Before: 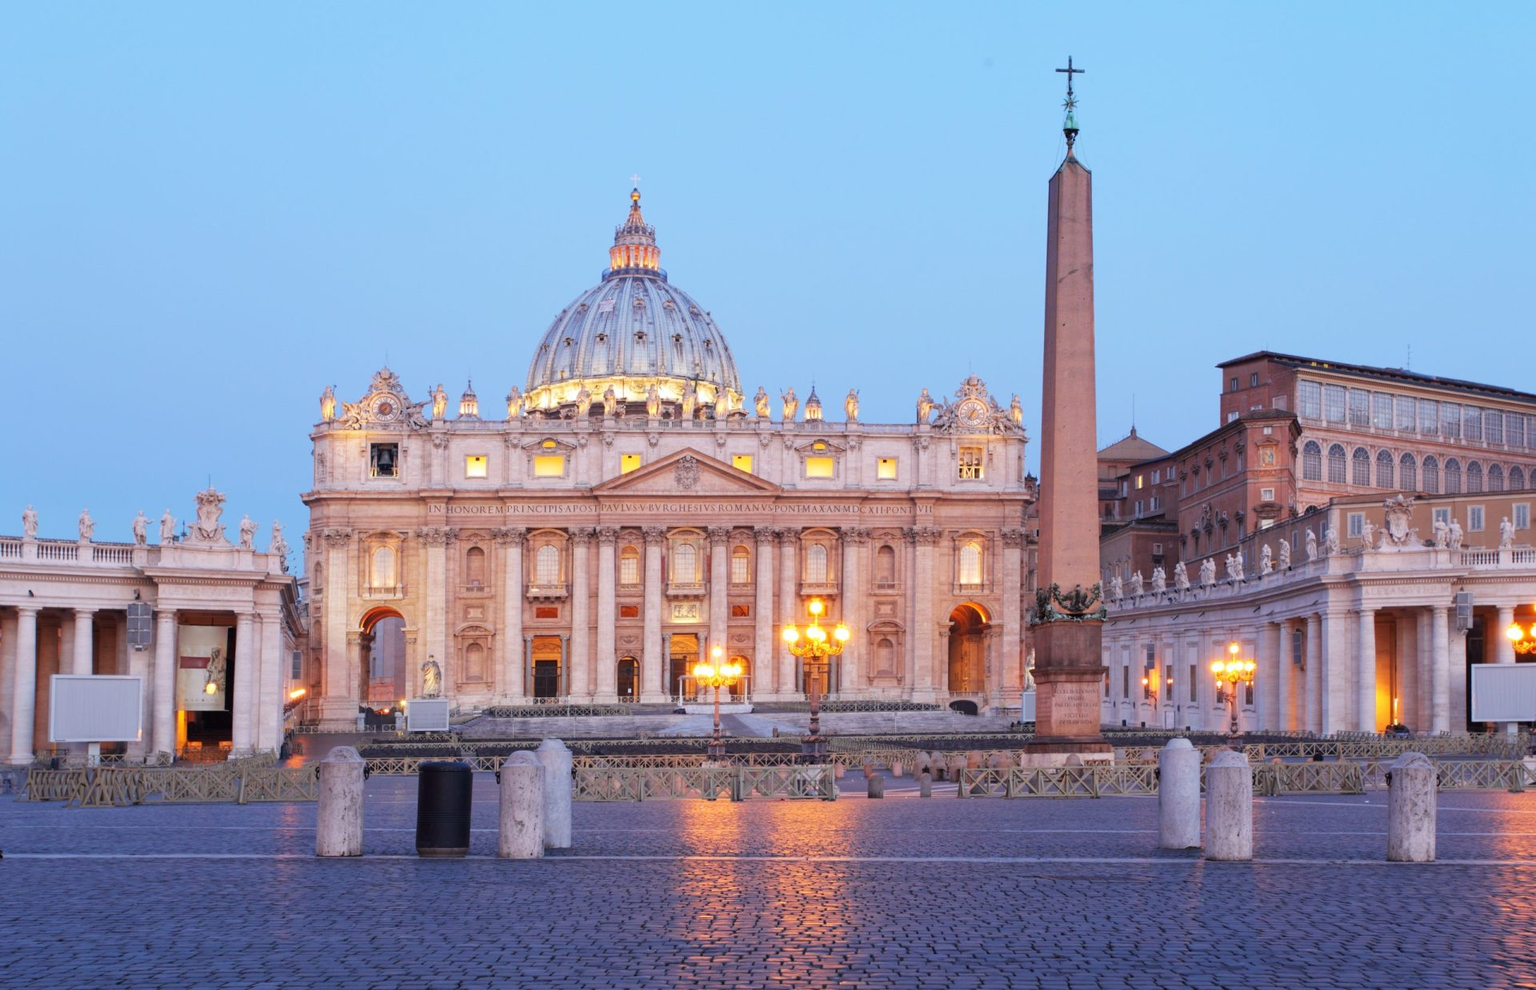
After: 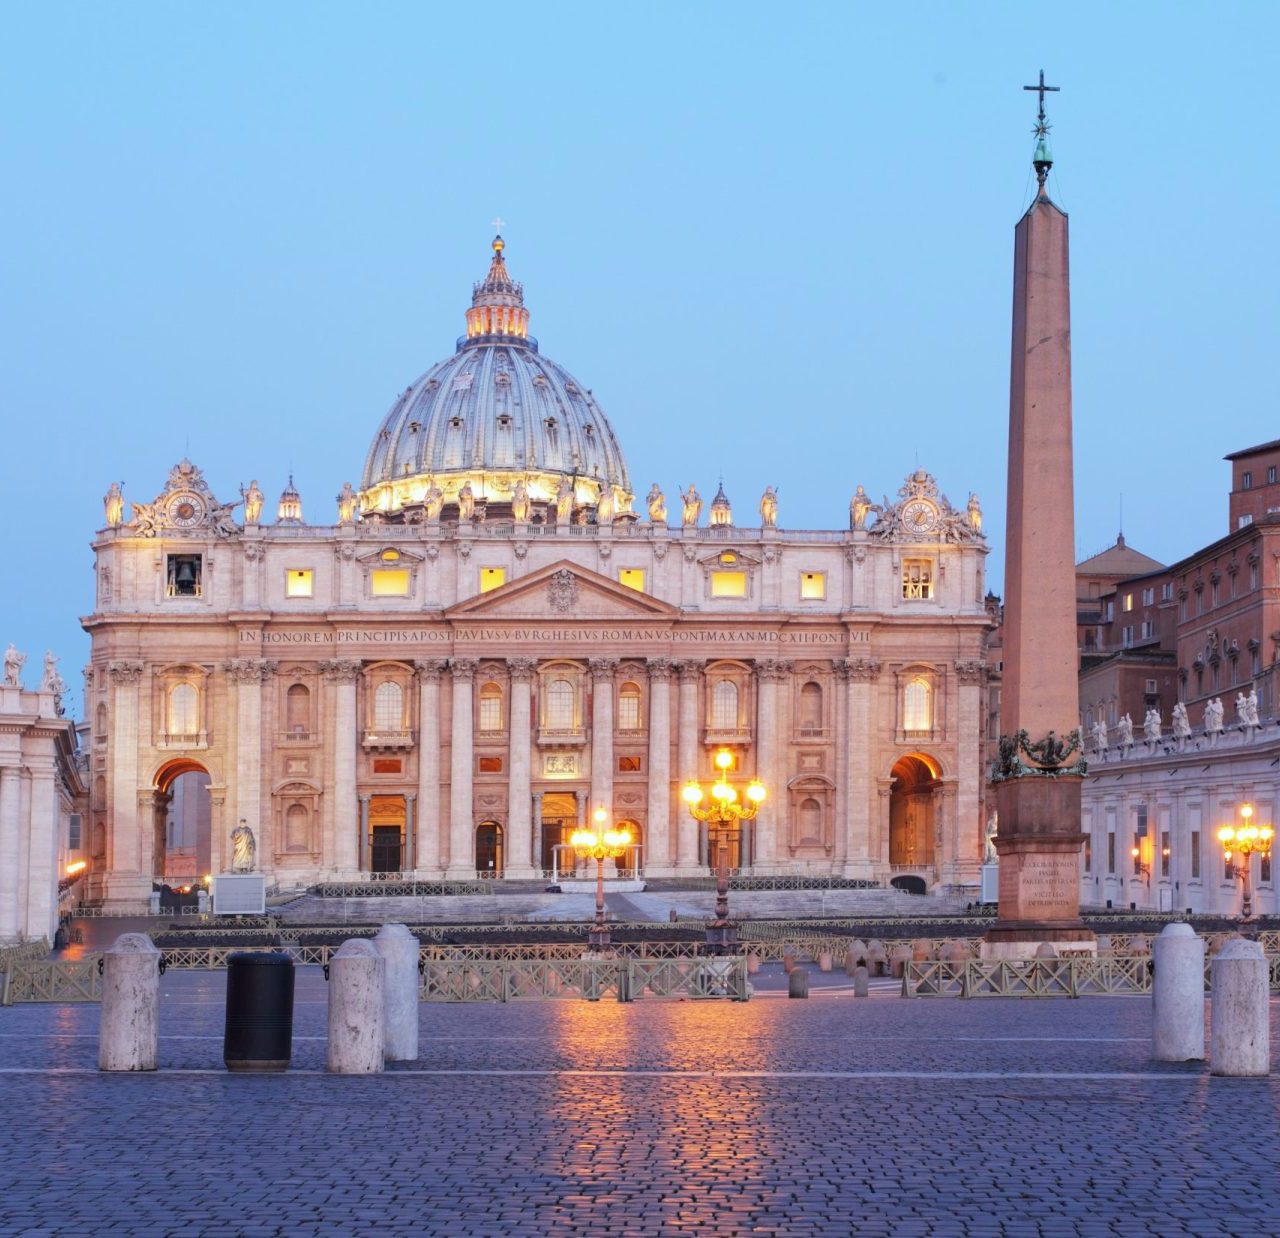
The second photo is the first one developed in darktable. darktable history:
white balance: red 0.978, blue 0.999
crop and rotate: left 15.446%, right 17.836%
